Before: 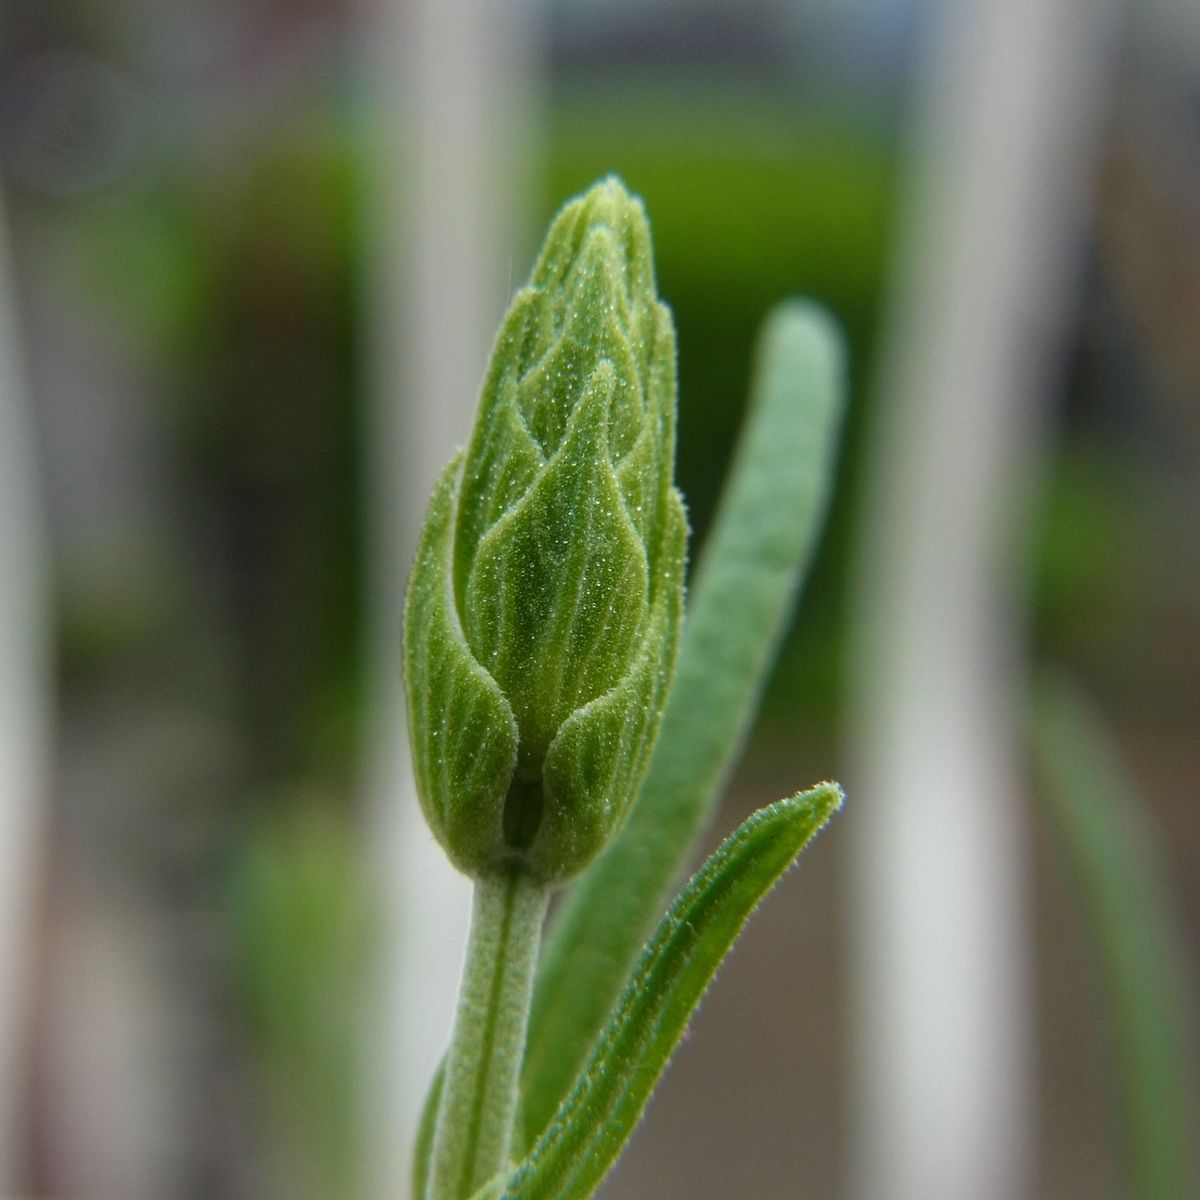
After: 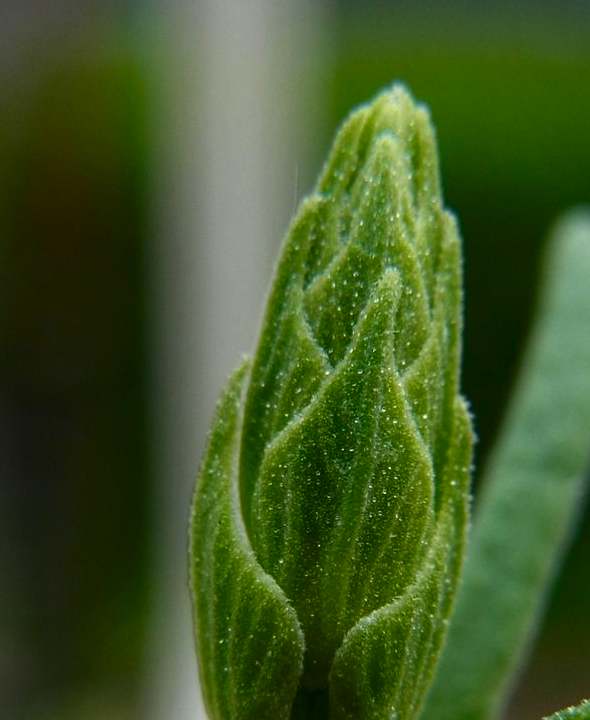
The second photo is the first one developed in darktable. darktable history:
crop: left 17.881%, top 7.7%, right 32.935%, bottom 32.294%
contrast brightness saturation: contrast 0.069, brightness -0.149, saturation 0.115
tone equalizer: on, module defaults
